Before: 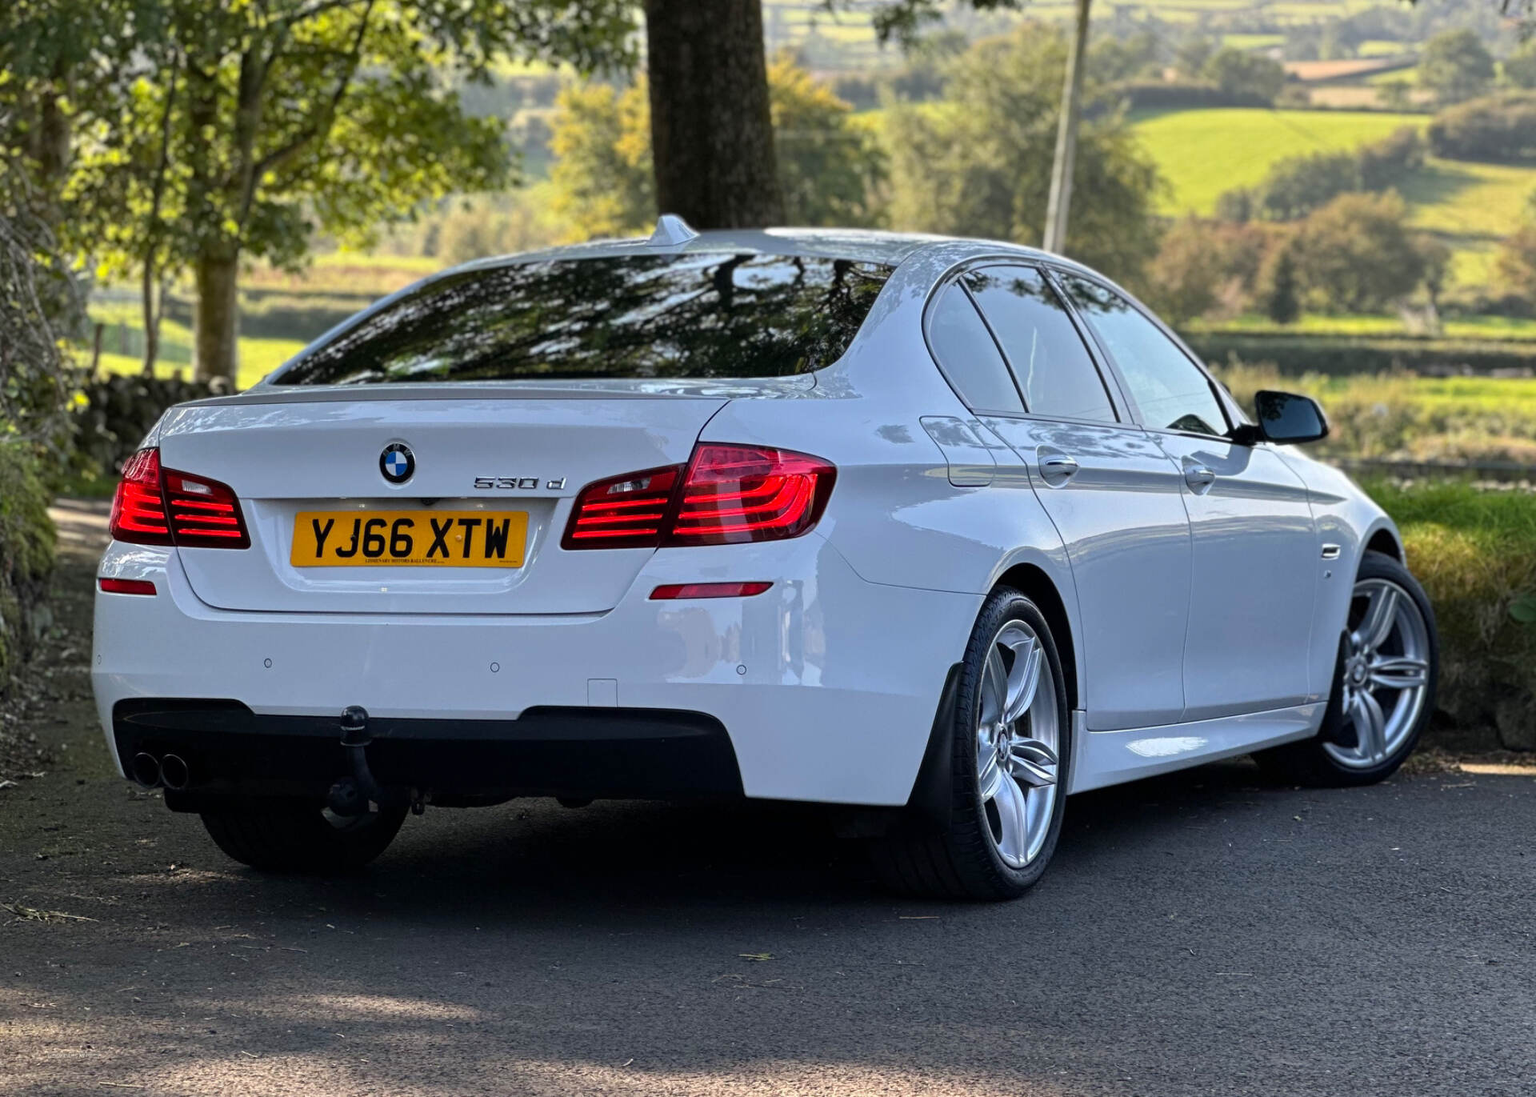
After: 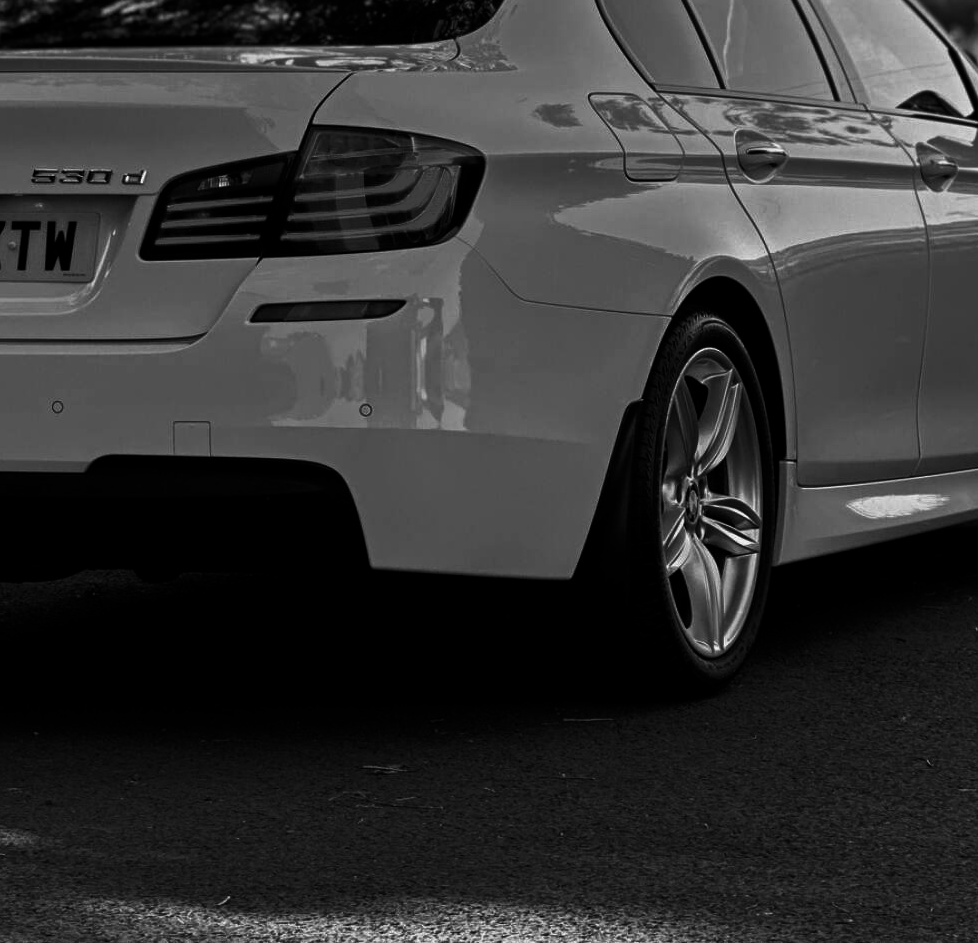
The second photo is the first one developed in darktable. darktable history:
contrast brightness saturation: contrast -0.03, brightness -0.59, saturation -1
crop and rotate: left 29.237%, top 31.152%, right 19.807%
